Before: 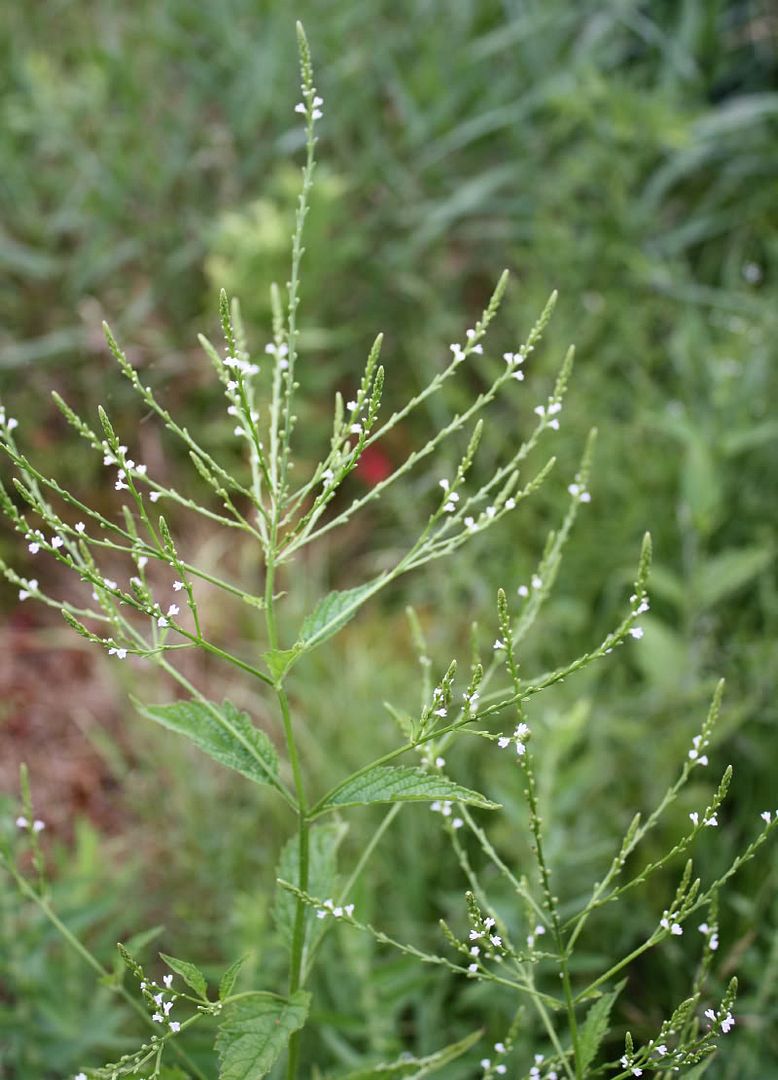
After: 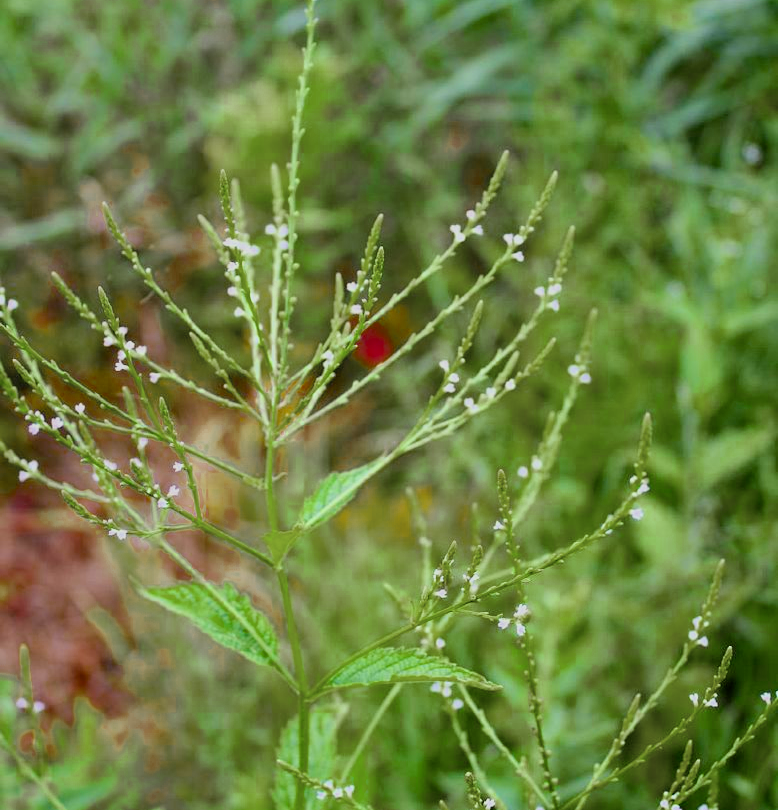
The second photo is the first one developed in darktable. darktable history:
filmic rgb: black relative exposure -7.65 EV, white relative exposure 4.56 EV, hardness 3.61, color science v6 (2022)
color balance rgb: linear chroma grading › global chroma 8.611%, perceptual saturation grading › global saturation 25.449%, global vibrance 20%
crop: top 11.04%, bottom 13.944%
exposure: exposure 0.201 EV, compensate highlight preservation false
color calibration: illuminant same as pipeline (D50), adaptation none (bypass), x 0.332, y 0.333, temperature 5022.44 K, saturation algorithm version 1 (2020)
color zones: curves: ch0 [(0.11, 0.396) (0.195, 0.36) (0.25, 0.5) (0.303, 0.412) (0.357, 0.544) (0.75, 0.5) (0.967, 0.328)]; ch1 [(0, 0.468) (0.112, 0.512) (0.202, 0.6) (0.25, 0.5) (0.307, 0.352) (0.357, 0.544) (0.75, 0.5) (0.963, 0.524)]
